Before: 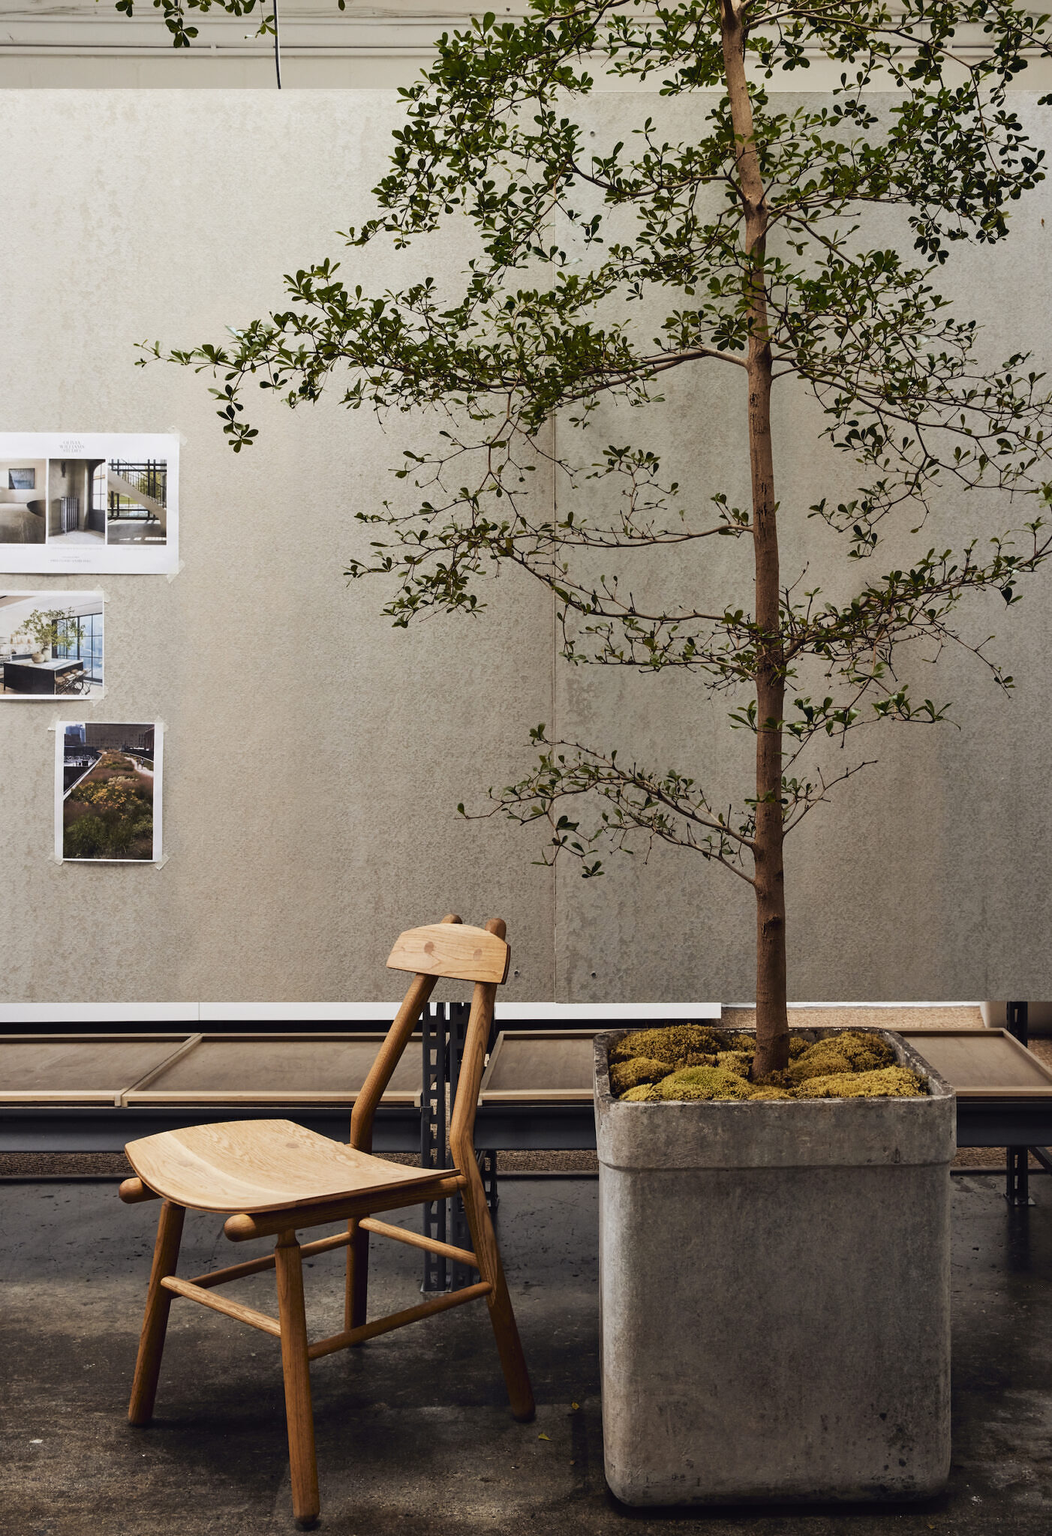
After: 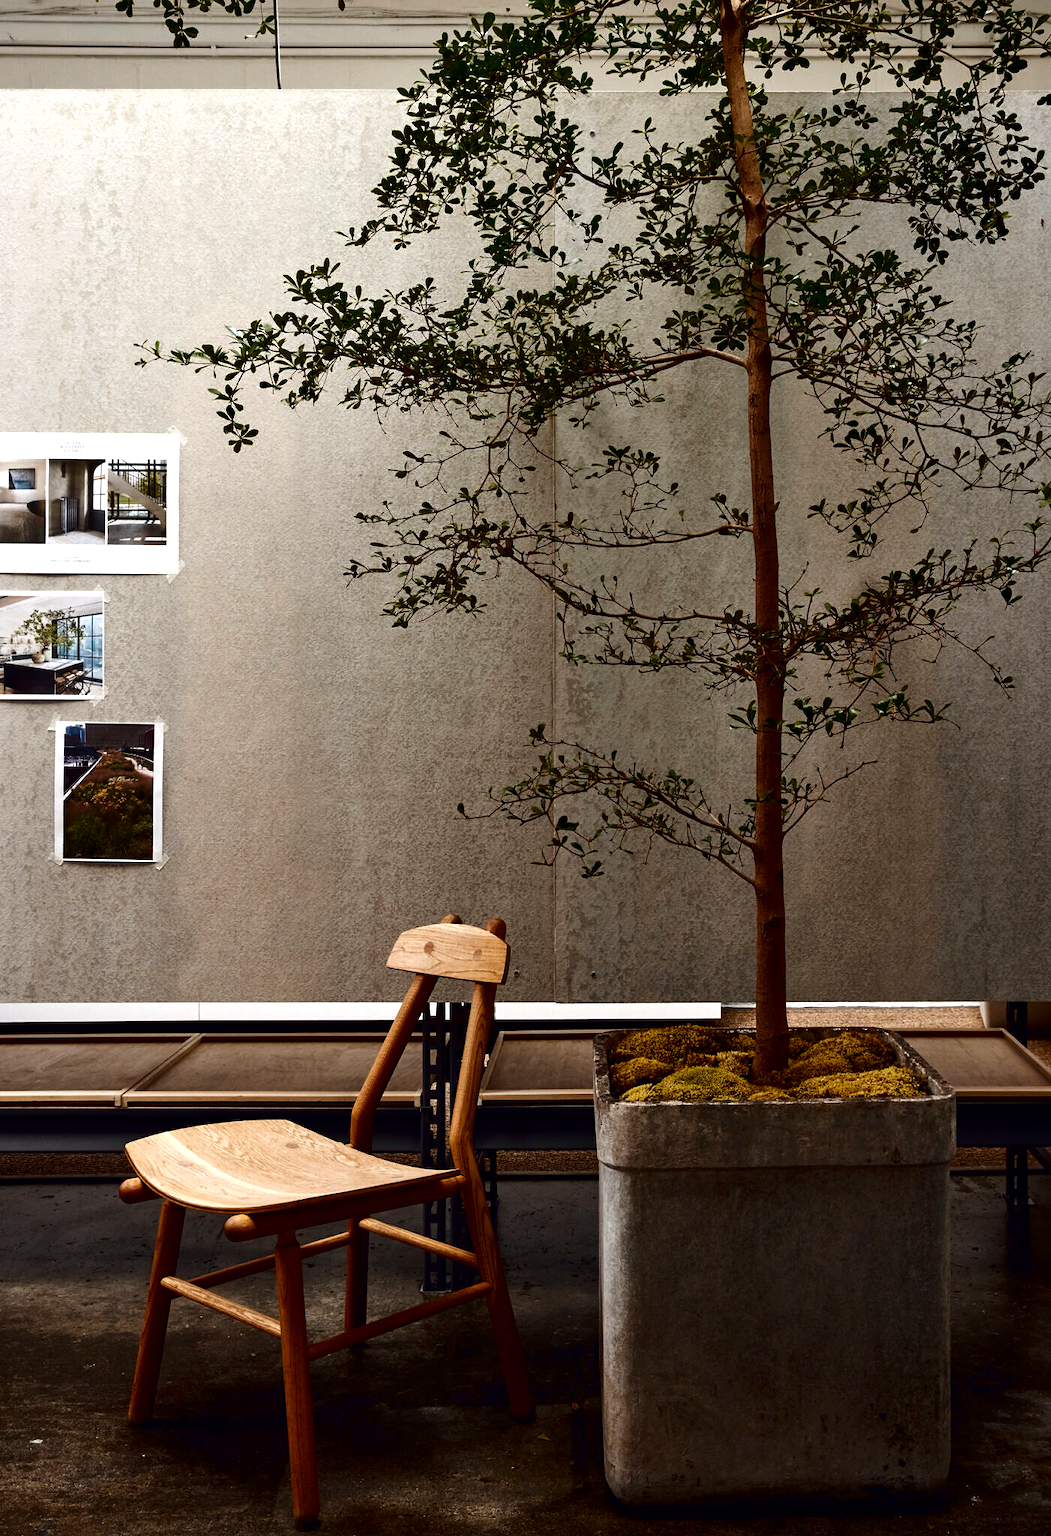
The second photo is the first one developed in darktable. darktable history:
exposure: exposure 0.472 EV, compensate highlight preservation false
contrast brightness saturation: brightness -0.523
